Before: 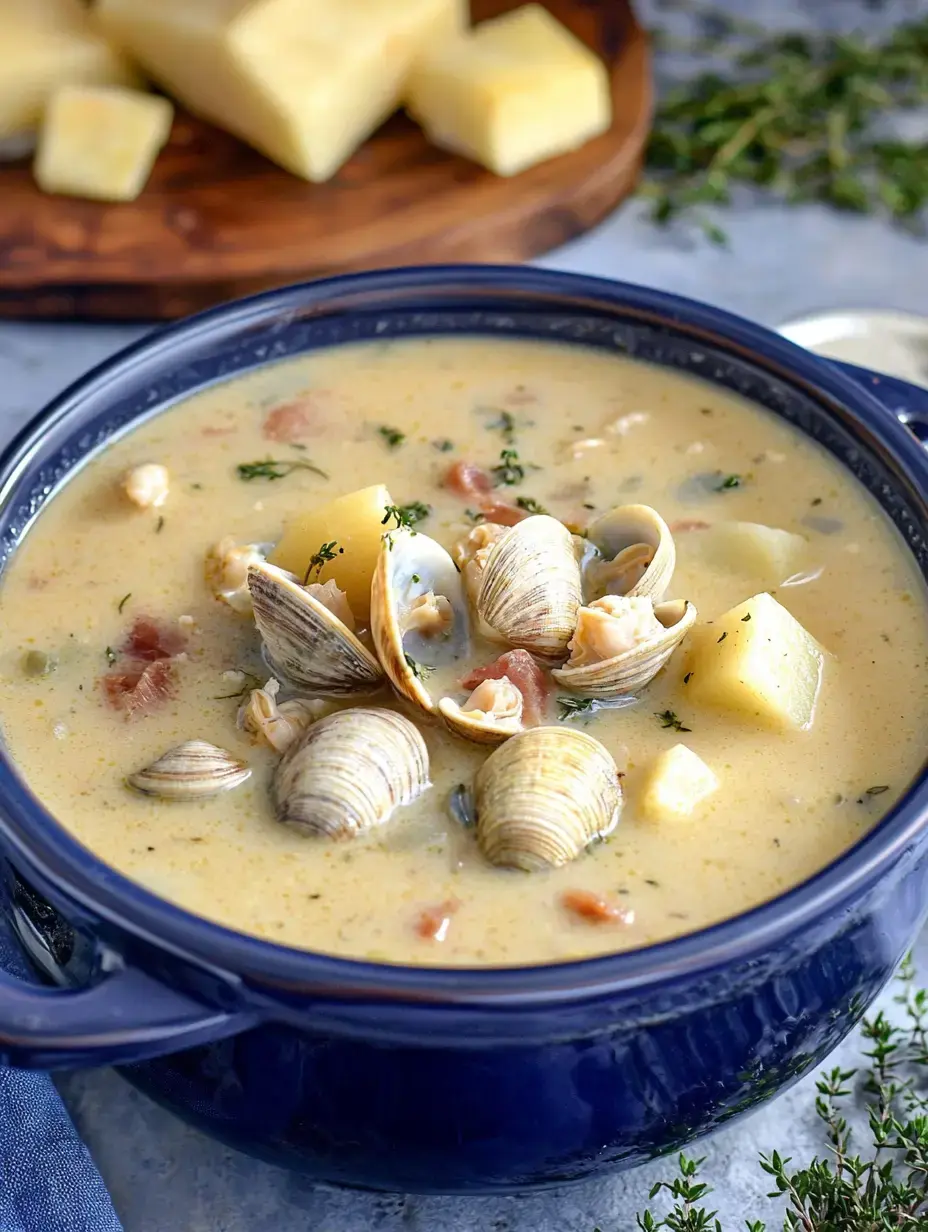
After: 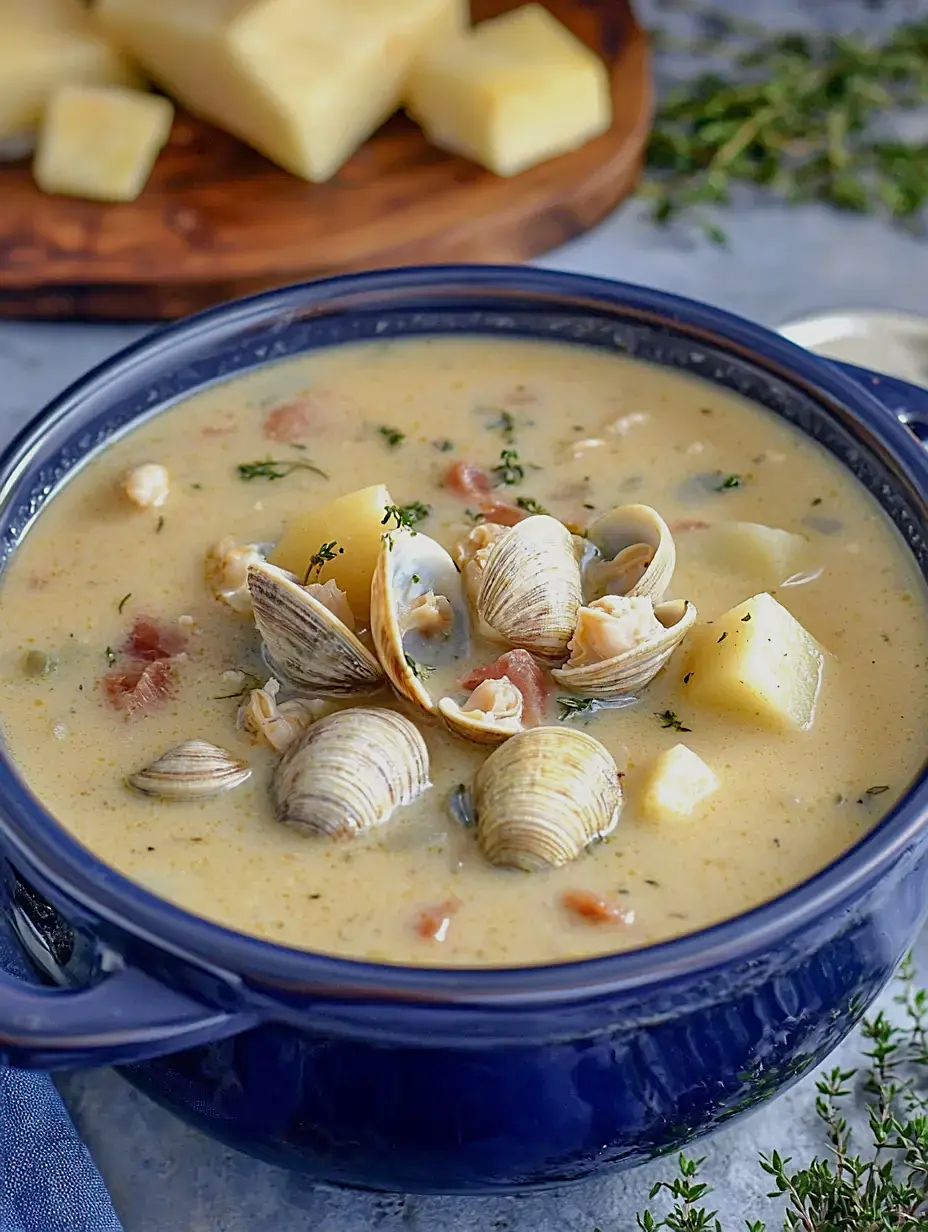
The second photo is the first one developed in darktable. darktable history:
tone equalizer: -8 EV 0.25 EV, -7 EV 0.417 EV, -6 EV 0.417 EV, -5 EV 0.25 EV, -3 EV -0.25 EV, -2 EV -0.417 EV, -1 EV -0.417 EV, +0 EV -0.25 EV, edges refinement/feathering 500, mask exposure compensation -1.57 EV, preserve details guided filter
sharpen: on, module defaults
